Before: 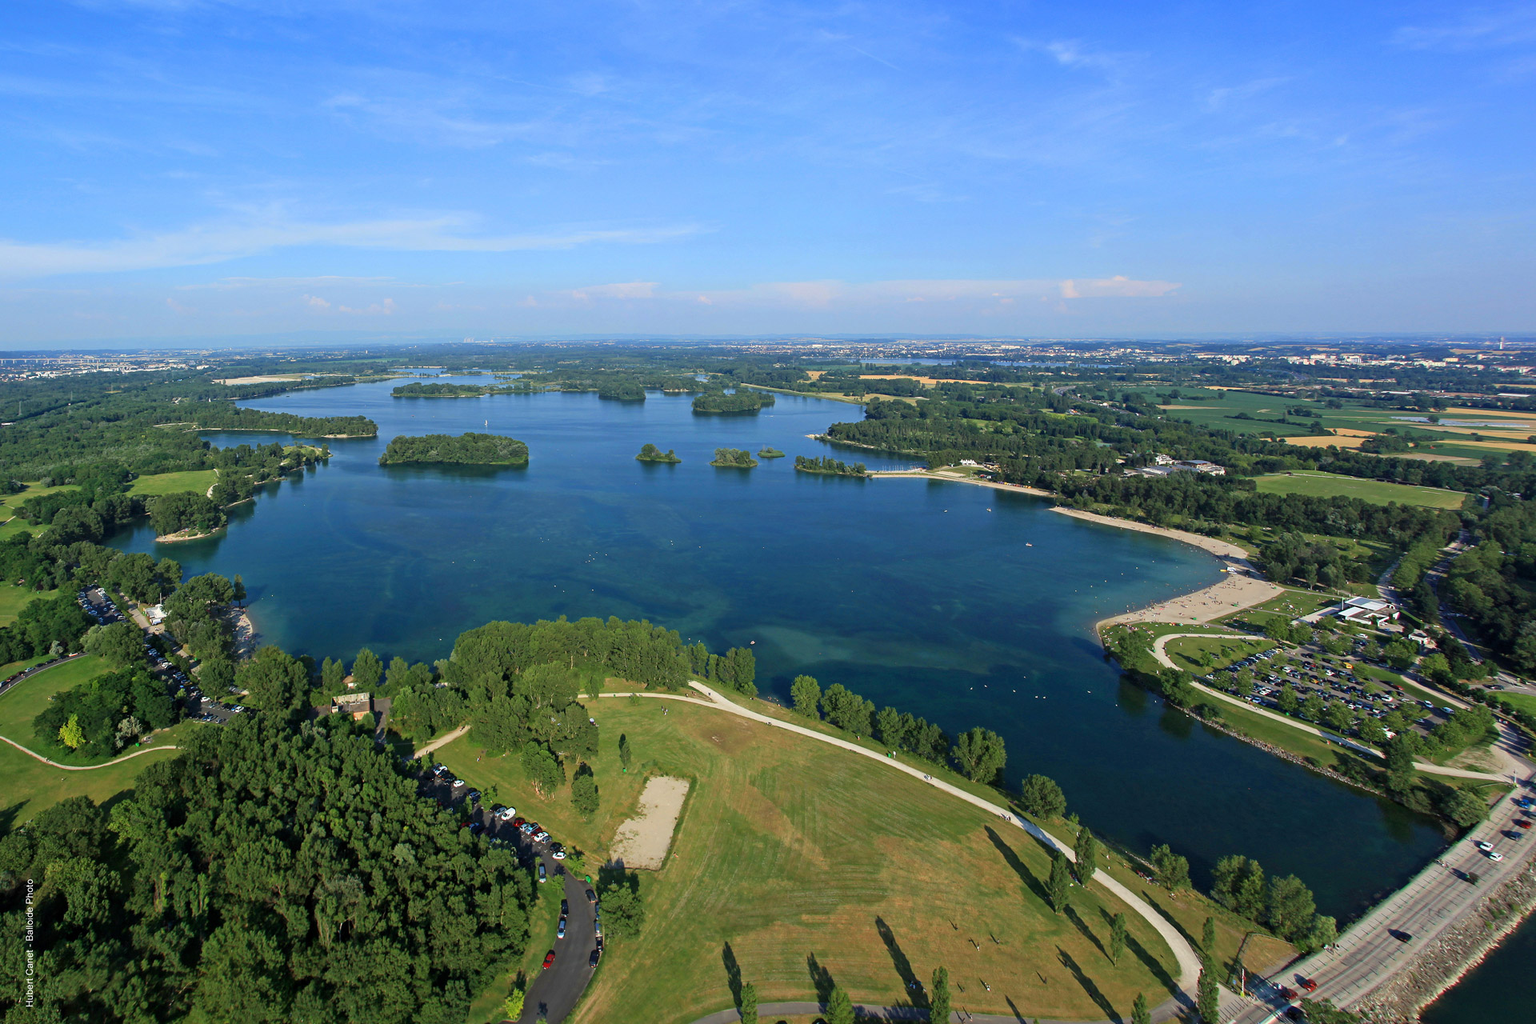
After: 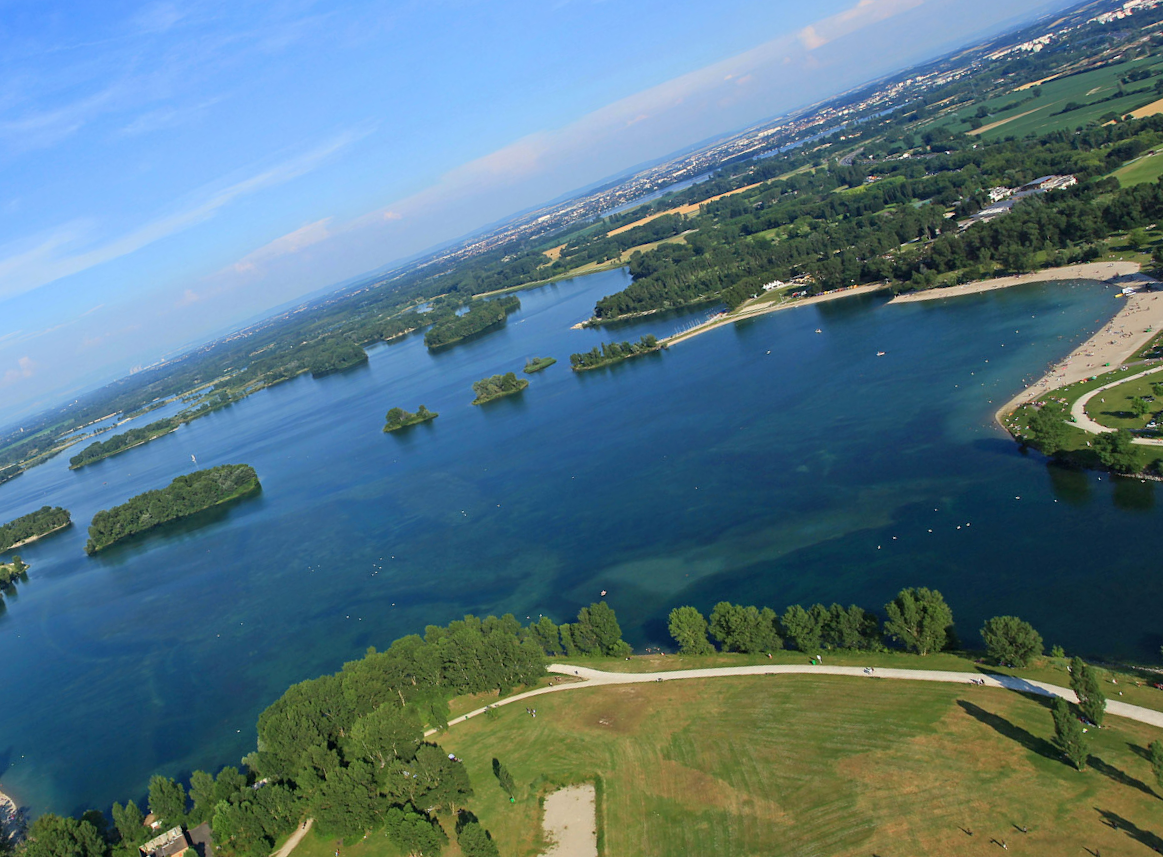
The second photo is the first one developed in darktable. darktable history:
crop and rotate: angle 21.3°, left 6.796%, right 3.738%, bottom 1.135%
